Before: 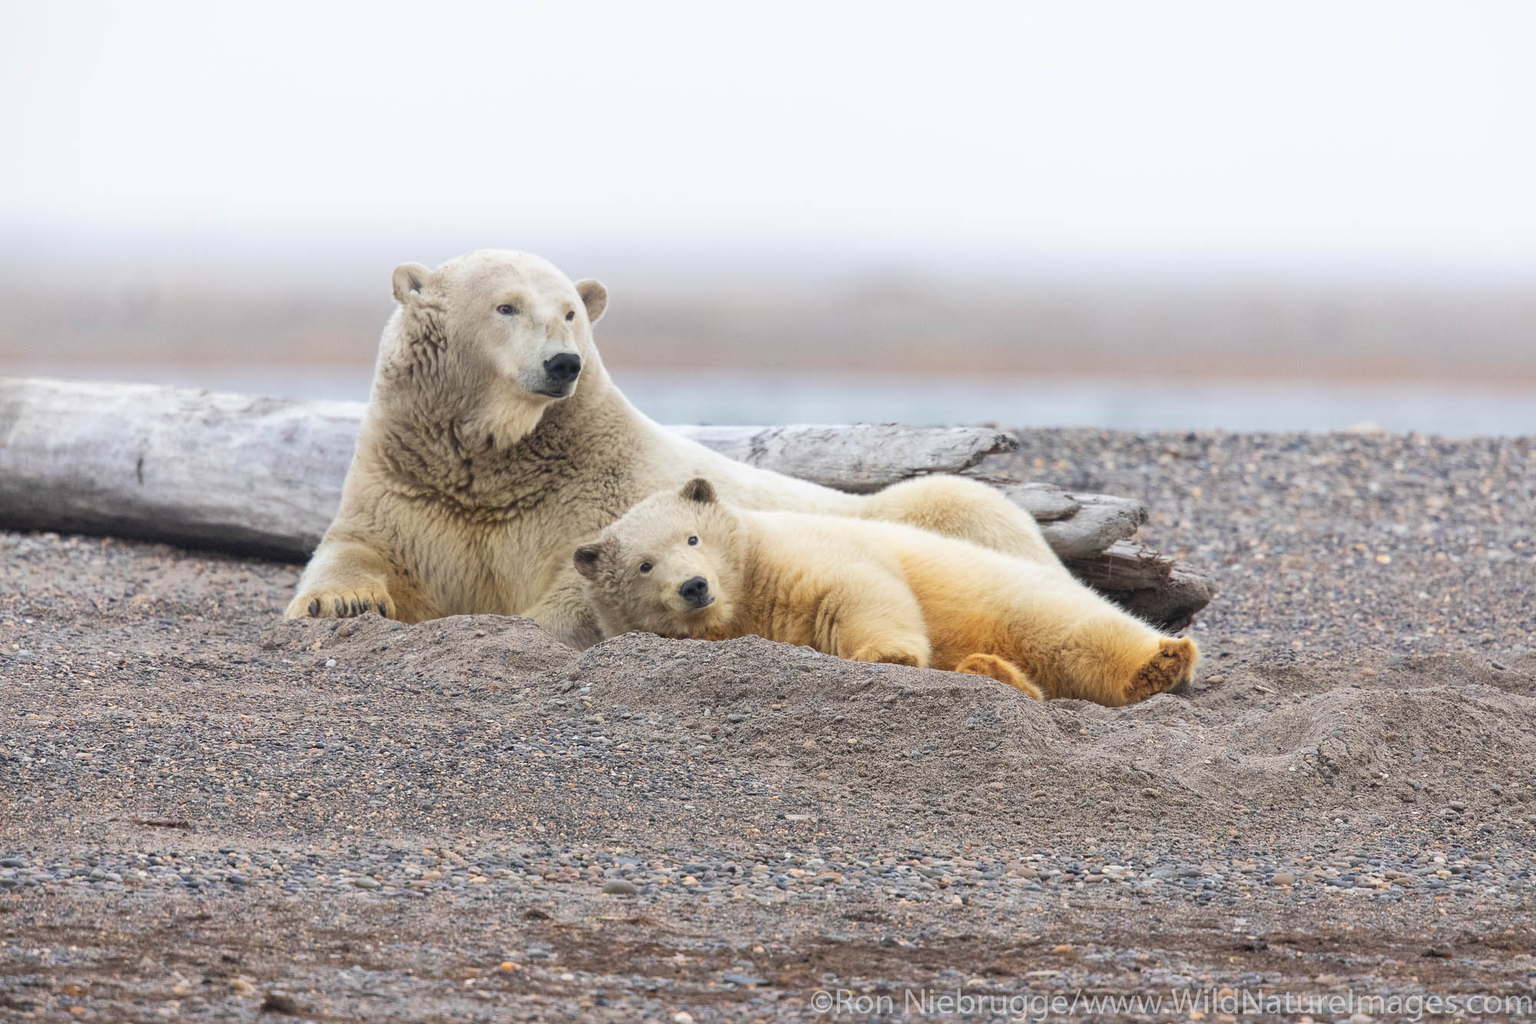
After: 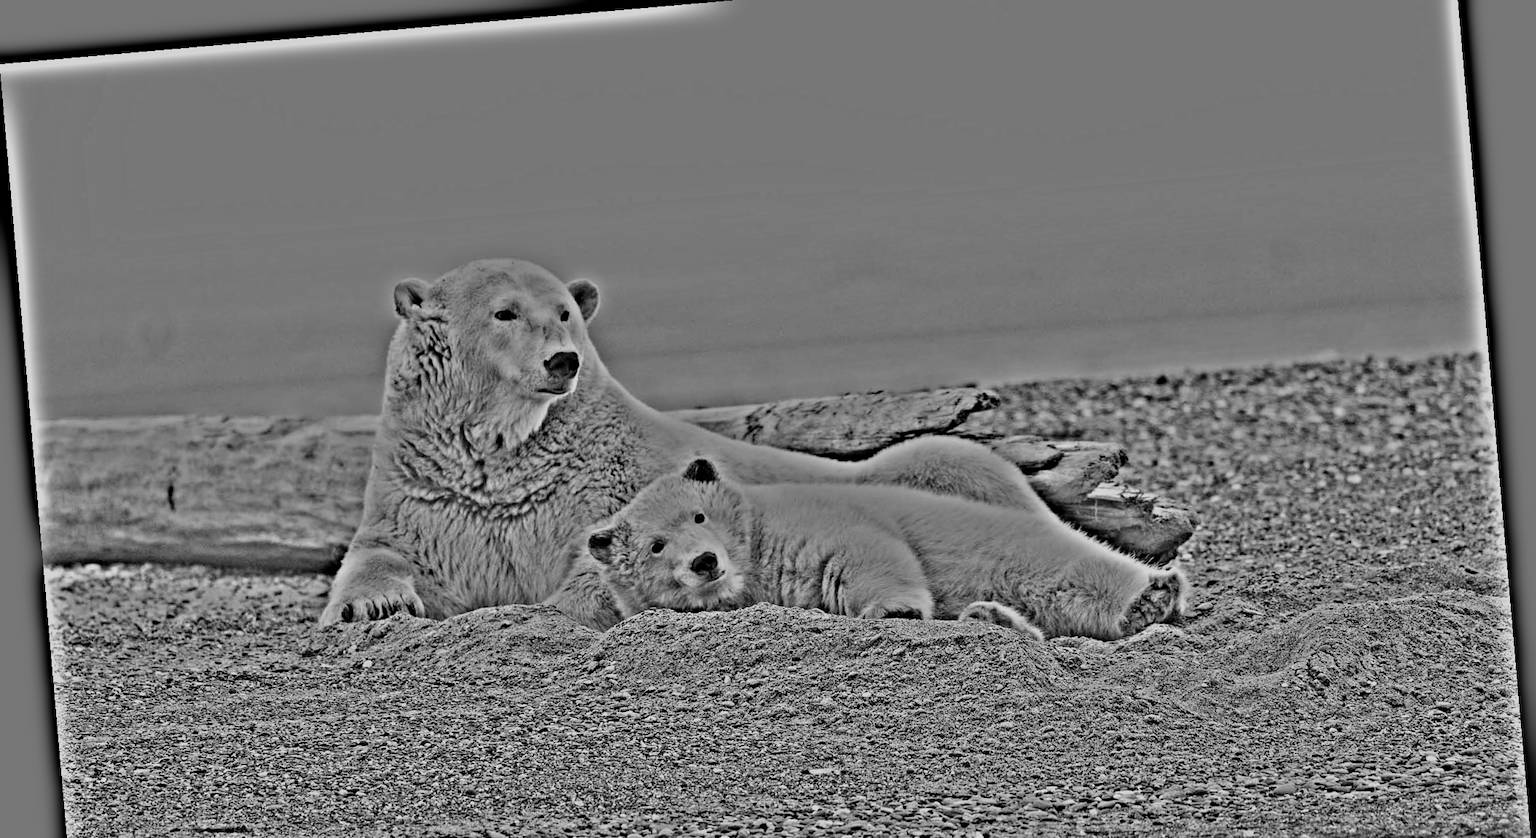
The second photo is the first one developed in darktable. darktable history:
crop: top 5.667%, bottom 17.637%
filmic rgb: black relative exposure -7.65 EV, white relative exposure 4.56 EV, hardness 3.61
rotate and perspective: rotation -4.98°, automatic cropping off
color contrast: green-magenta contrast 0.84, blue-yellow contrast 0.86
highpass: on, module defaults
